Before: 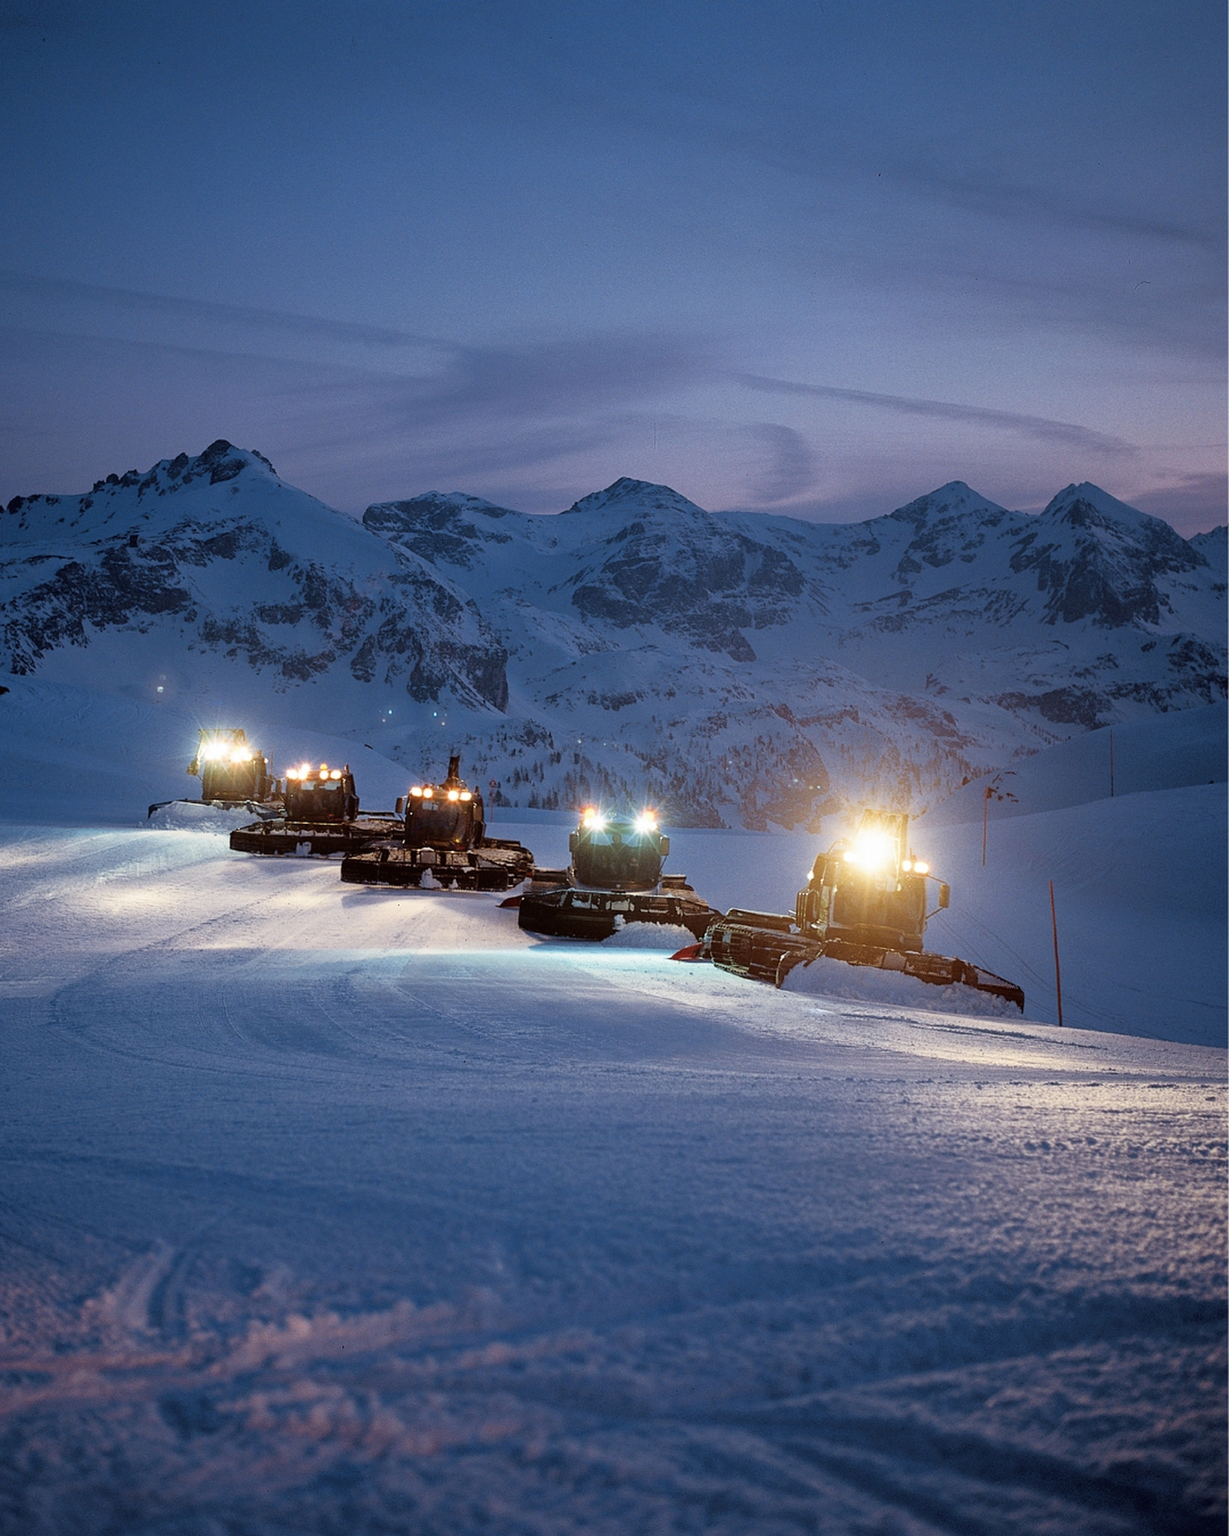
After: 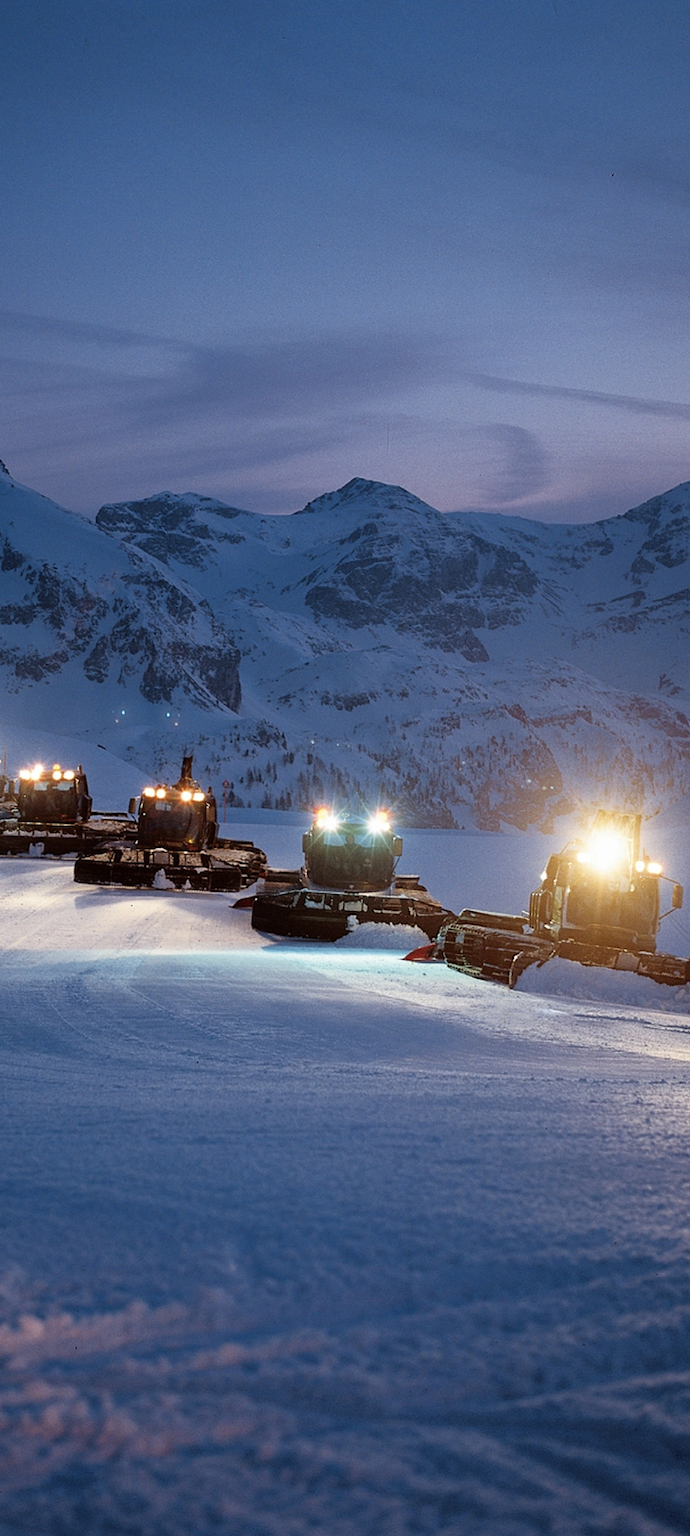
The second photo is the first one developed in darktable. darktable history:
crop: left 21.762%, right 21.985%, bottom 0.004%
